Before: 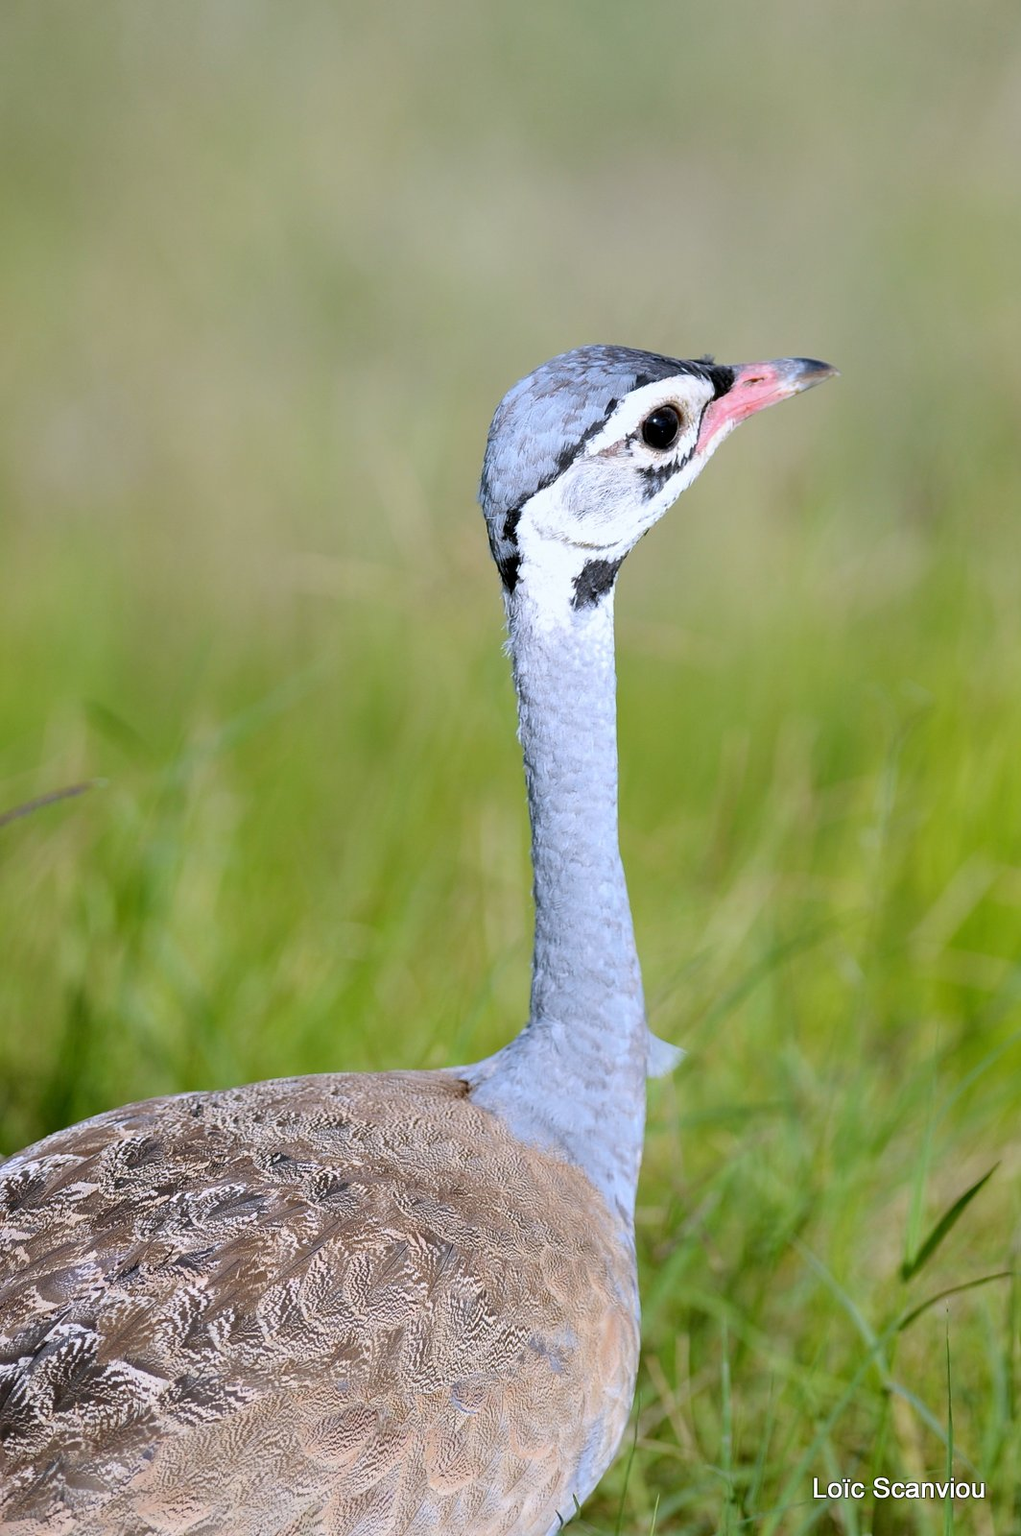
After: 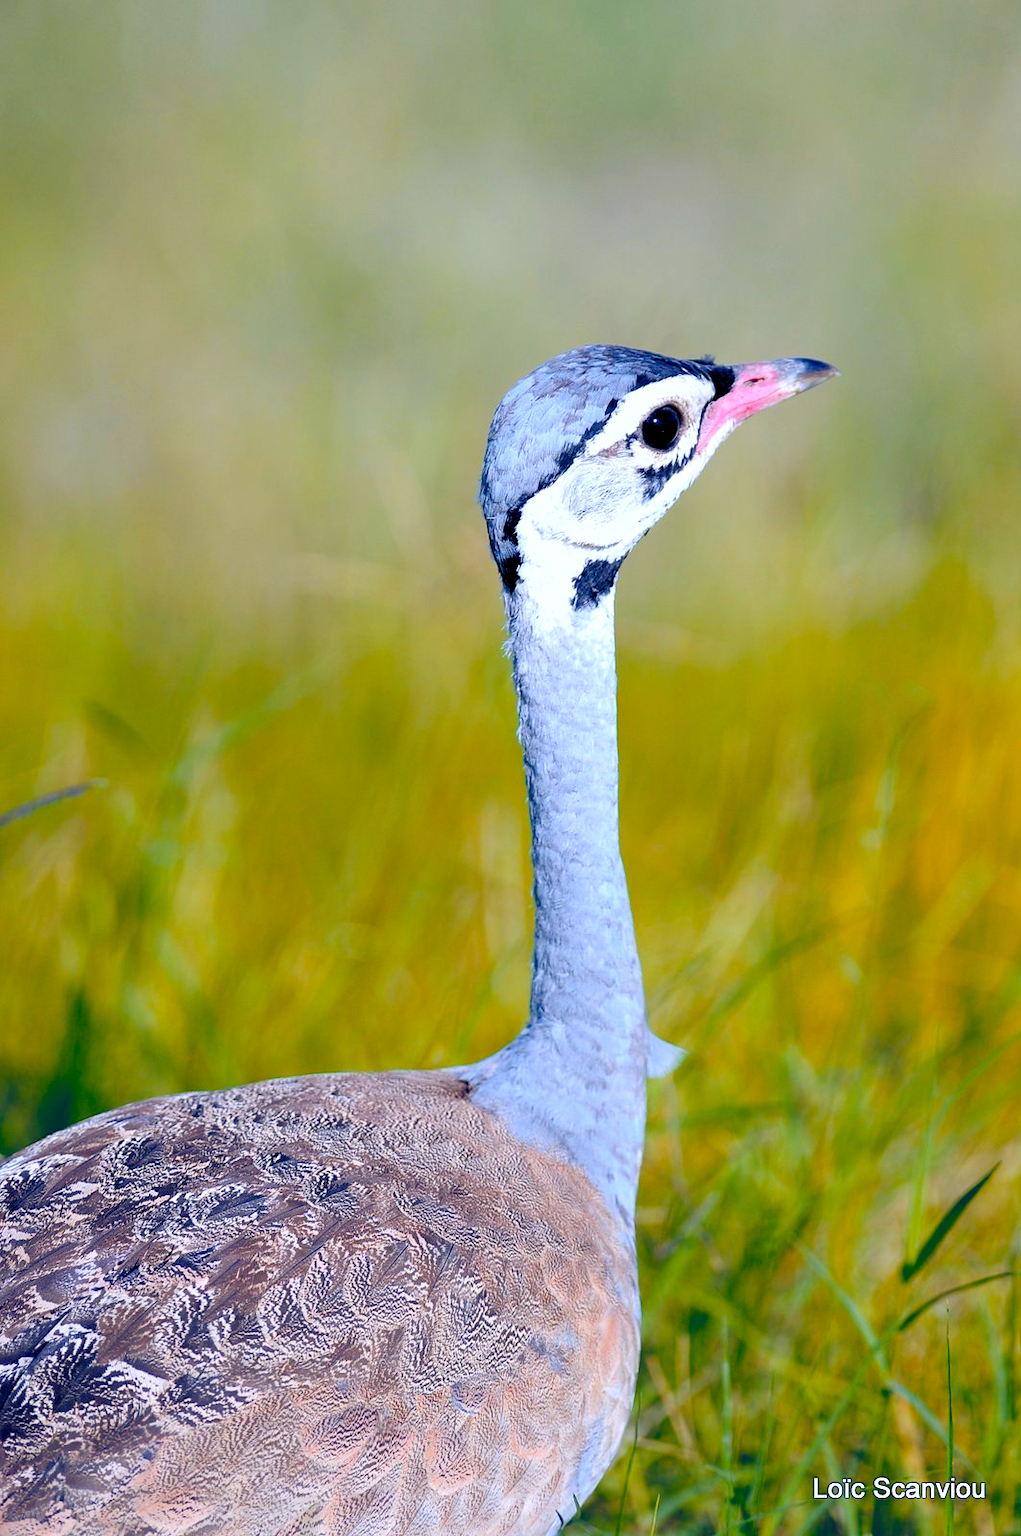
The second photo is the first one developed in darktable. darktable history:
color zones: curves: ch1 [(0.24, 0.629) (0.75, 0.5)]; ch2 [(0.255, 0.454) (0.745, 0.491)], mix 102.12%
color balance rgb: shadows lift › luminance -41.13%, shadows lift › chroma 14.13%, shadows lift › hue 260°, power › luminance -3.76%, power › chroma 0.56%, power › hue 40.37°, highlights gain › luminance 16.81%, highlights gain › chroma 2.94%, highlights gain › hue 260°, global offset › luminance -0.29%, global offset › chroma 0.31%, global offset › hue 260°, perceptual saturation grading › global saturation 20%, perceptual saturation grading › highlights -13.92%, perceptual saturation grading › shadows 50%
